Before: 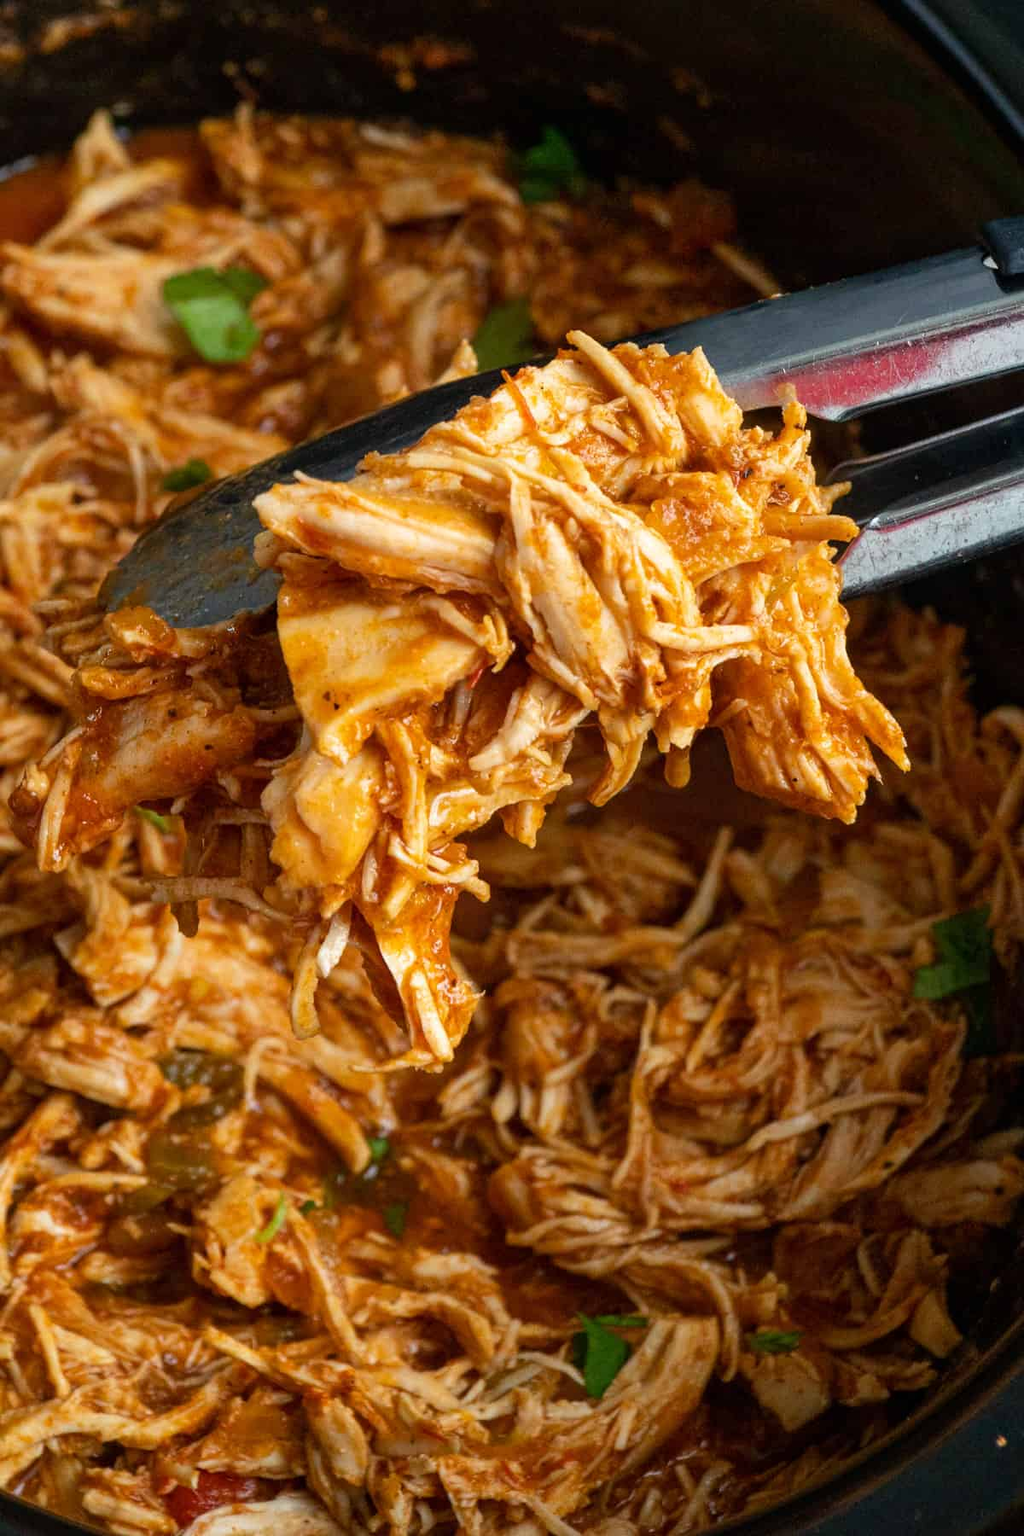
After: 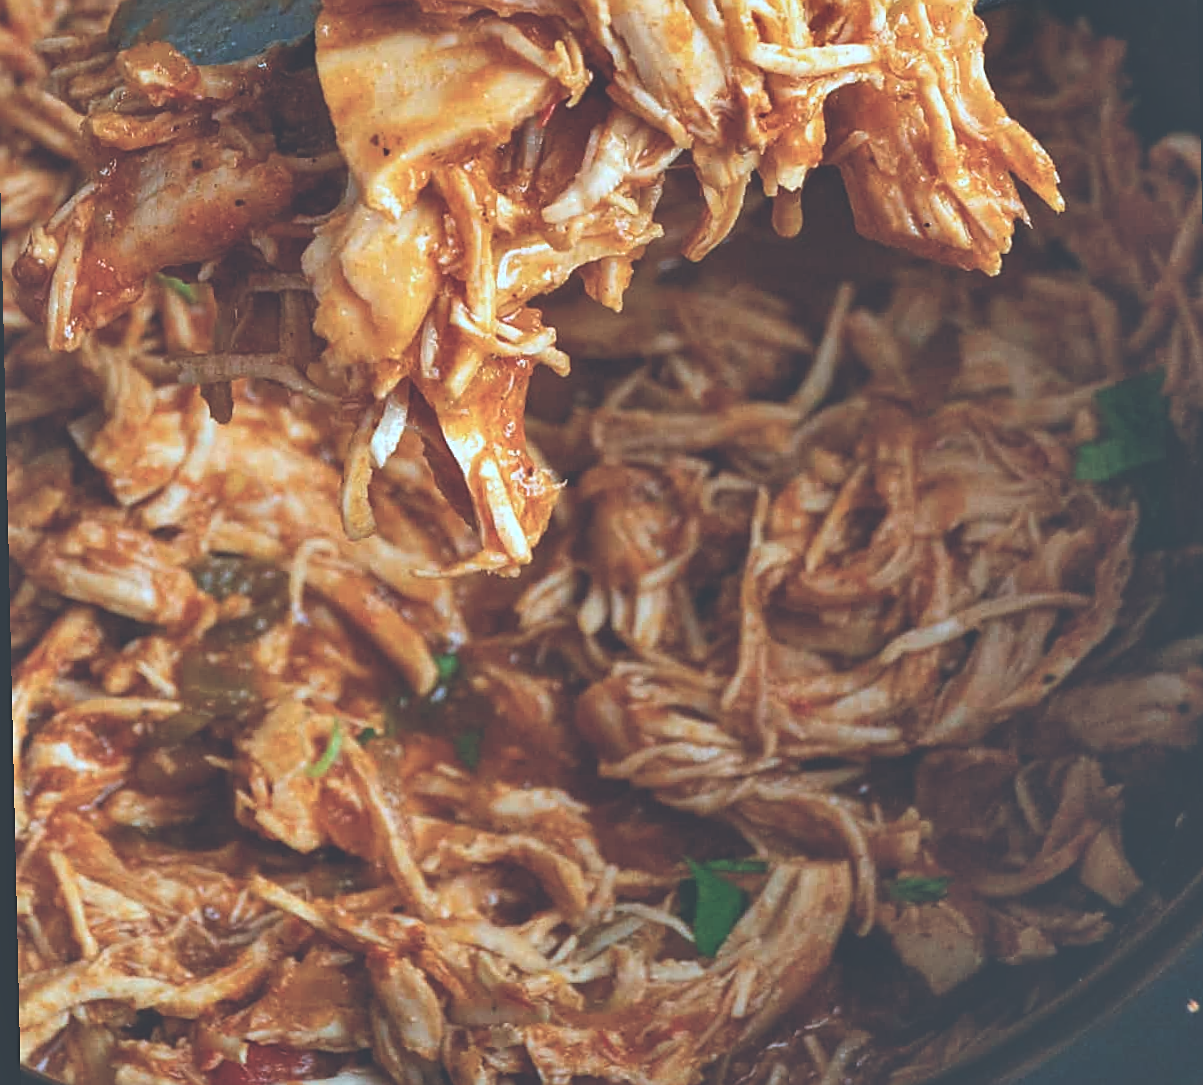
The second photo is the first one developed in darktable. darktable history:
sharpen: on, module defaults
tone equalizer: on, module defaults
rotate and perspective: rotation -1.32°, lens shift (horizontal) -0.031, crop left 0.015, crop right 0.985, crop top 0.047, crop bottom 0.982
shadows and highlights: low approximation 0.01, soften with gaussian
color correction: highlights a* -9.35, highlights b* -23.15
crop and rotate: top 36.435%
exposure: black level correction -0.041, exposure 0.064 EV, compensate highlight preservation false
